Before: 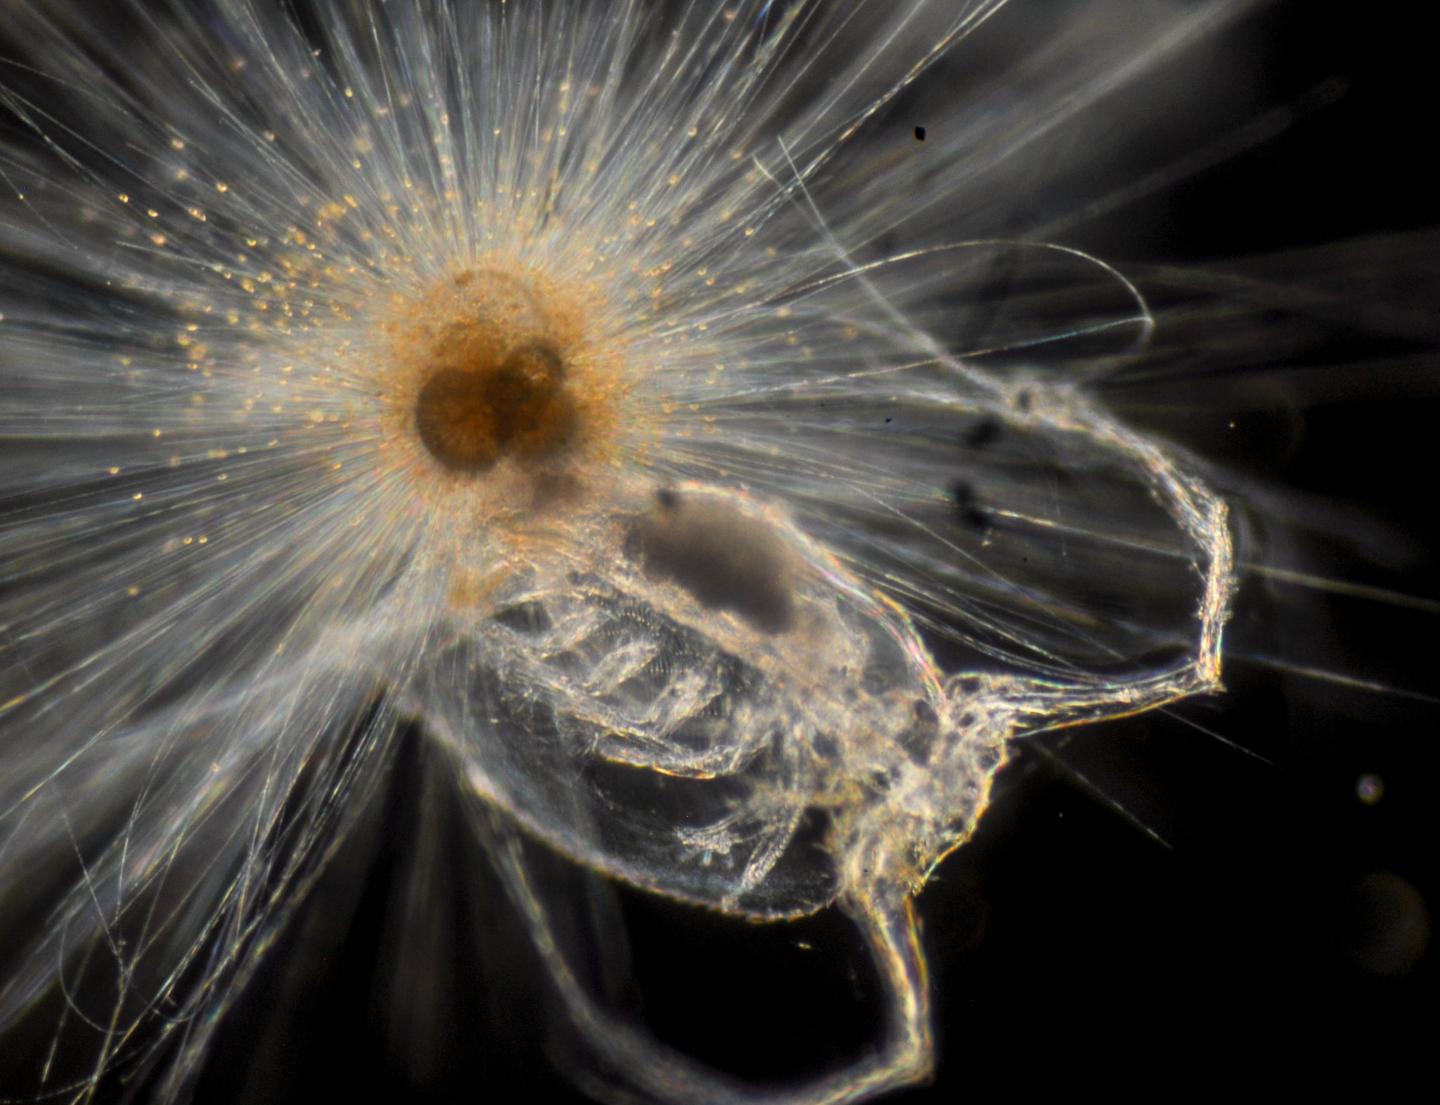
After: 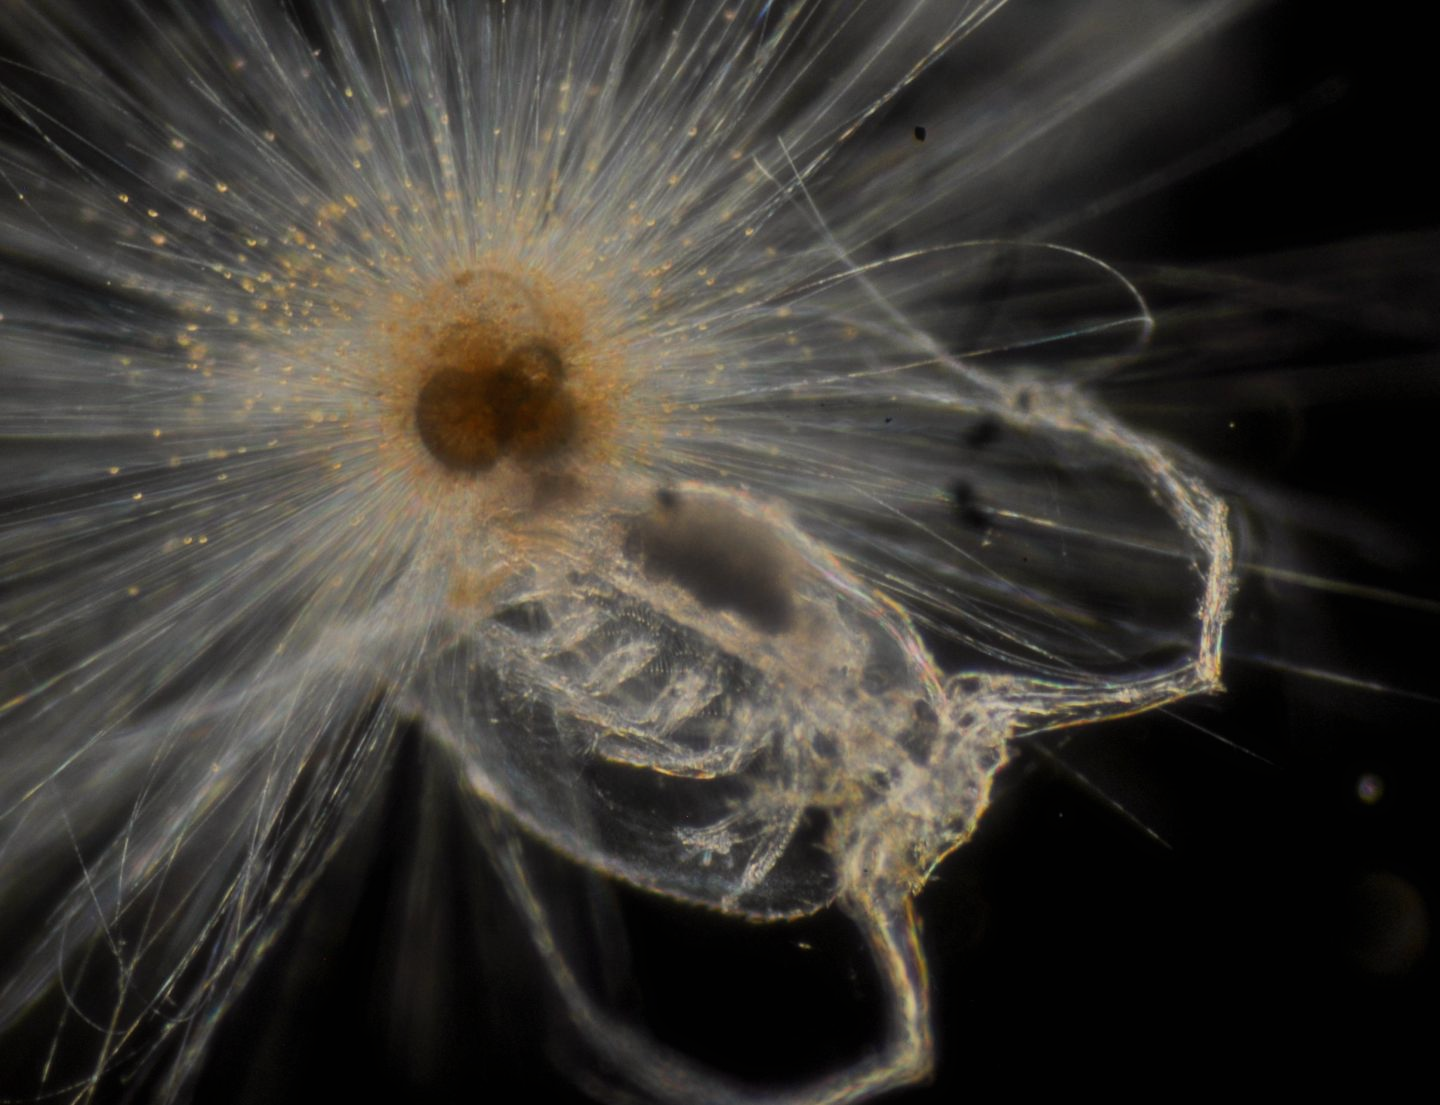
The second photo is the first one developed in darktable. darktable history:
haze removal: strength -0.106, compatibility mode true, adaptive false
exposure: black level correction 0, exposure -0.703 EV, compensate highlight preservation false
